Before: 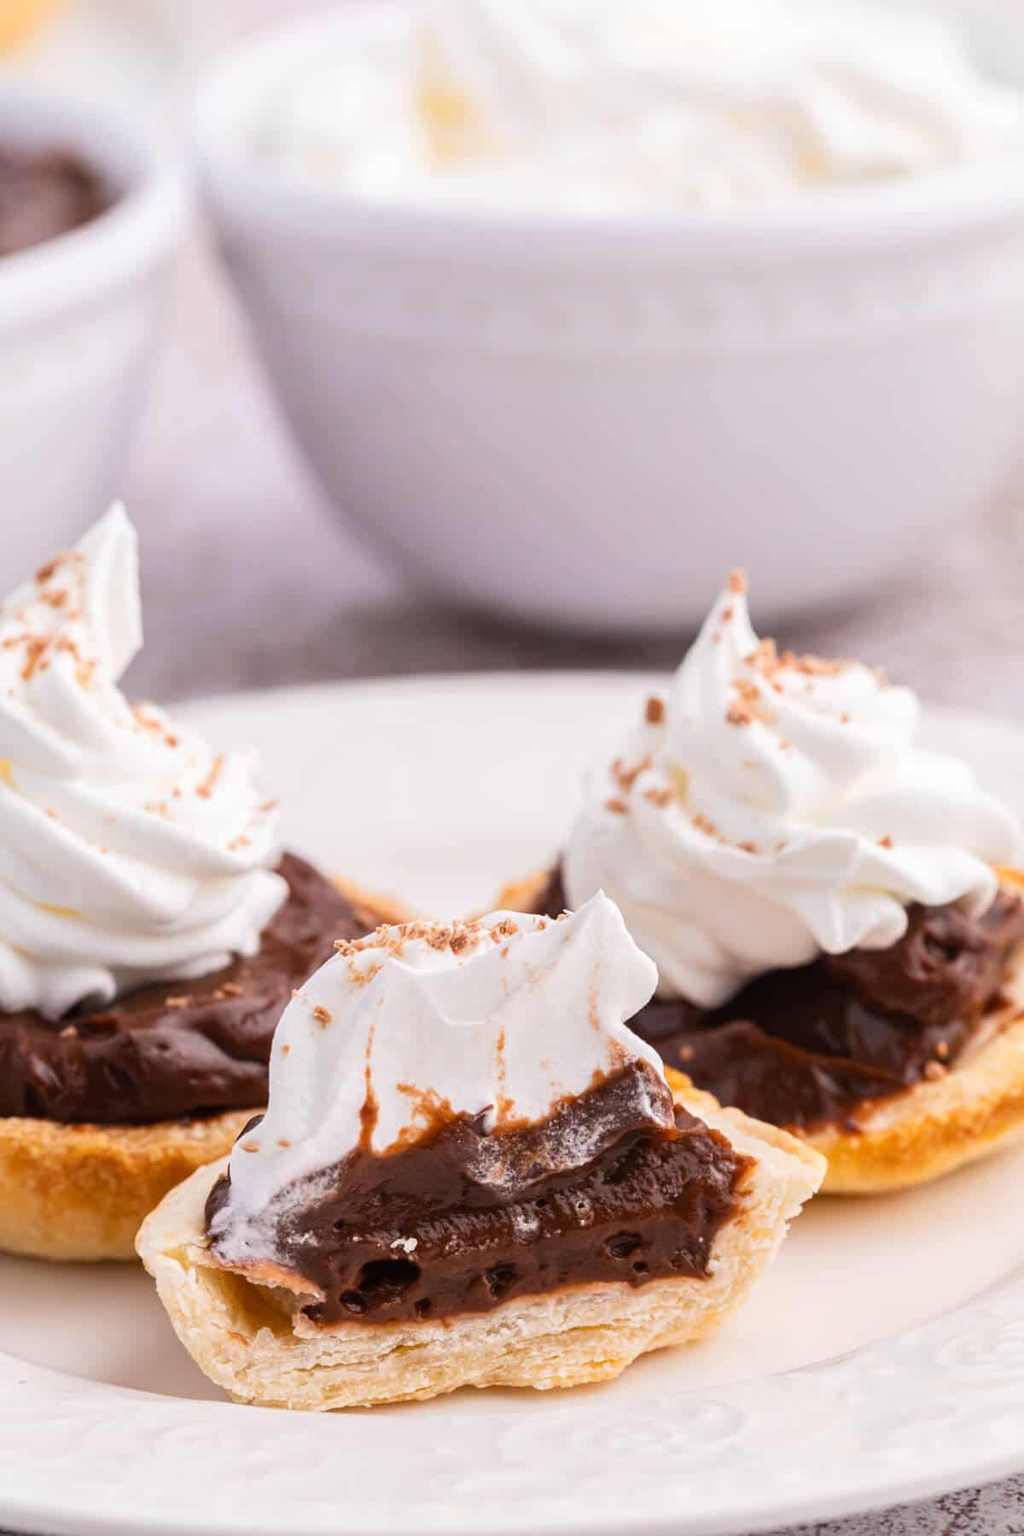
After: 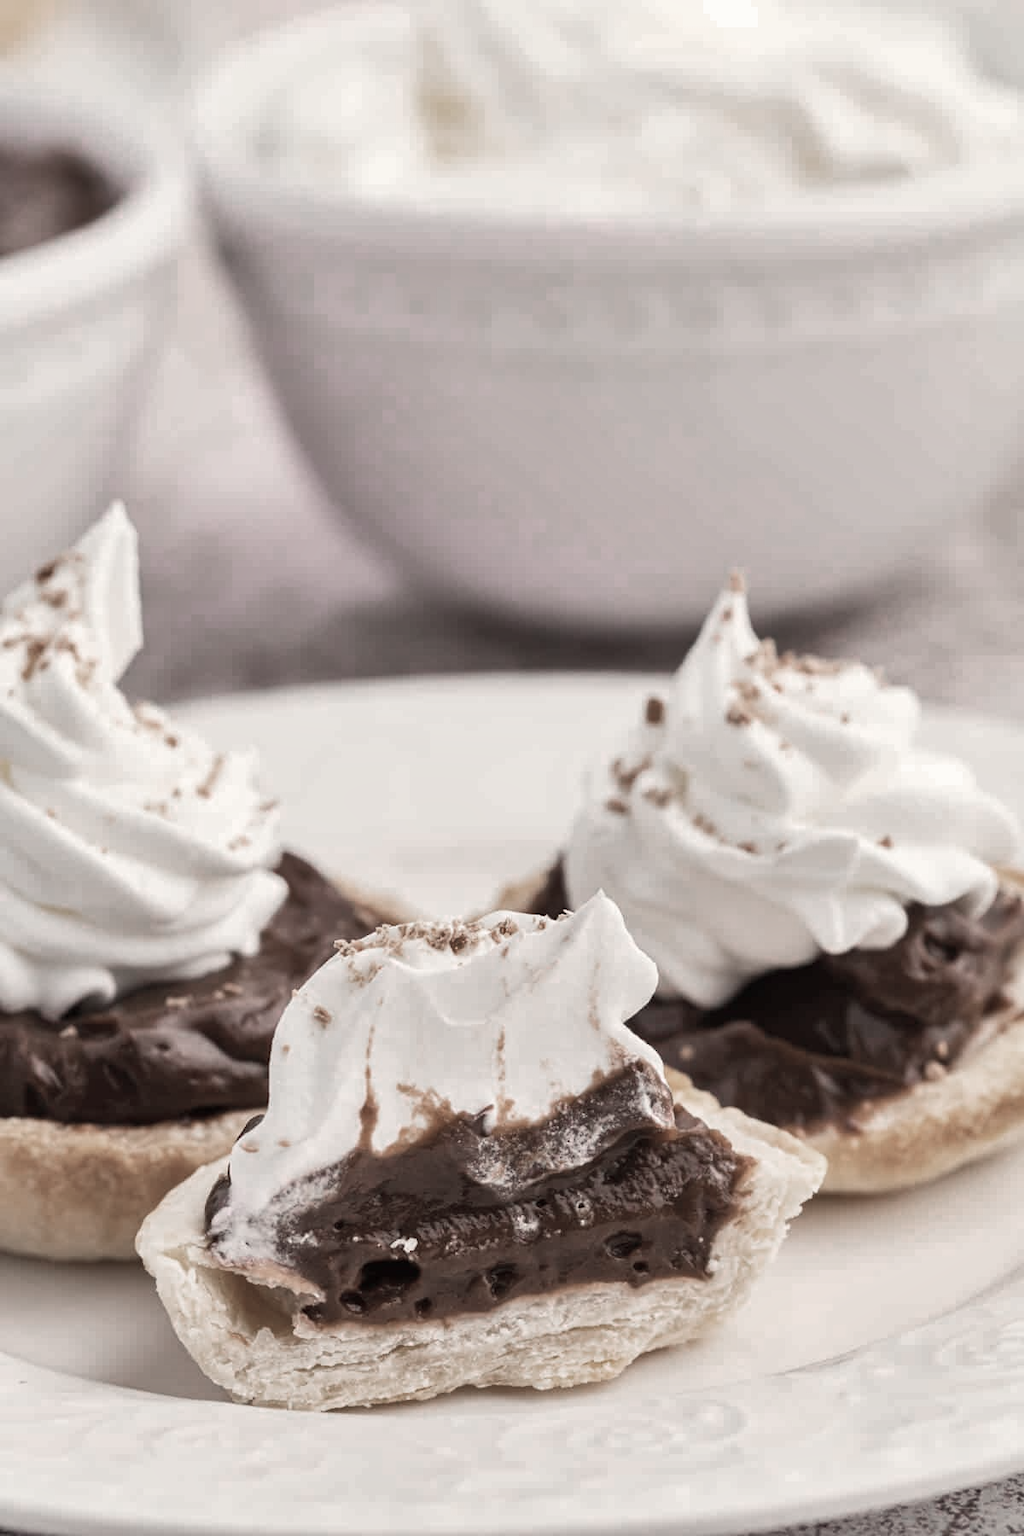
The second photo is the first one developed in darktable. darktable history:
shadows and highlights: soften with gaussian
color zones: curves: ch0 [(0, 0.613) (0.01, 0.613) (0.245, 0.448) (0.498, 0.529) (0.642, 0.665) (0.879, 0.777) (0.99, 0.613)]; ch1 [(0, 0.272) (0.219, 0.127) (0.724, 0.346)]
white balance: red 1.045, blue 0.932
